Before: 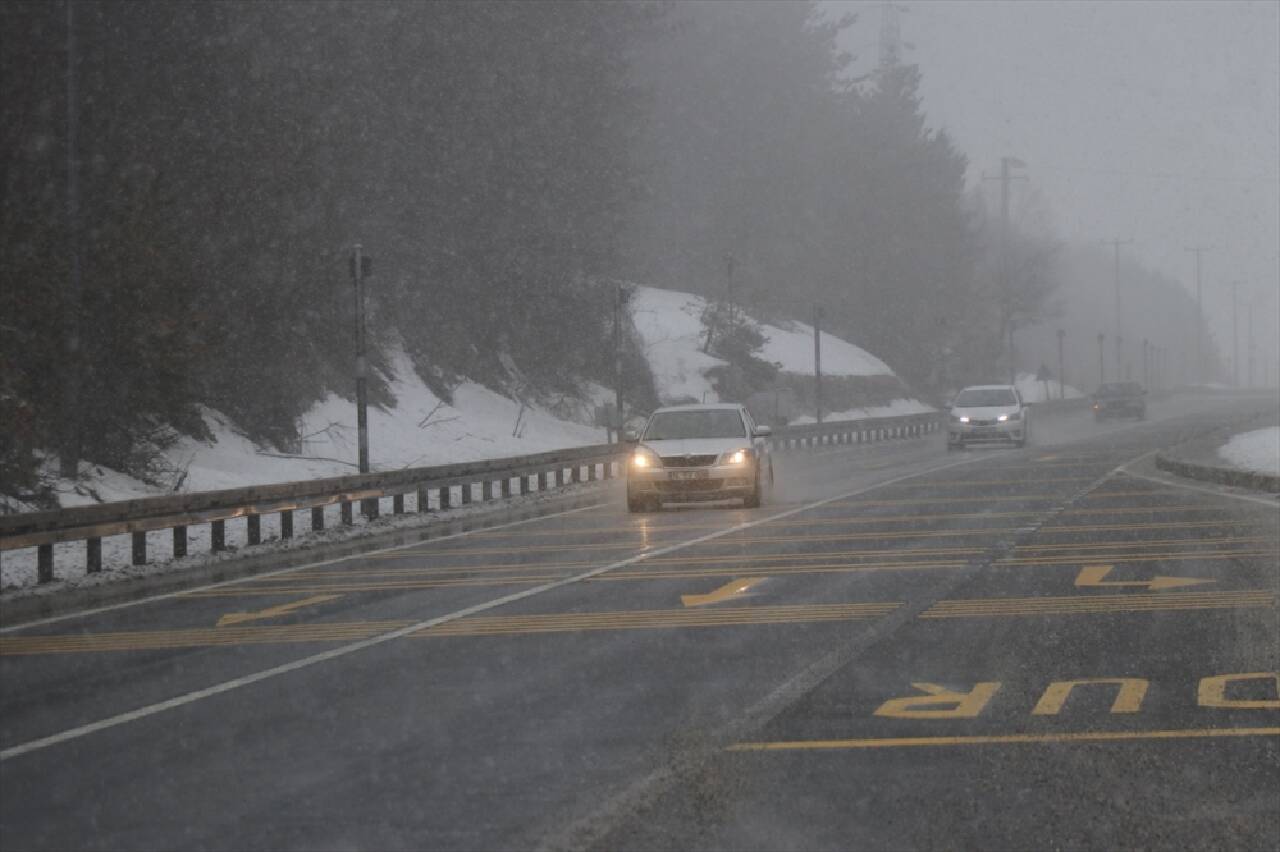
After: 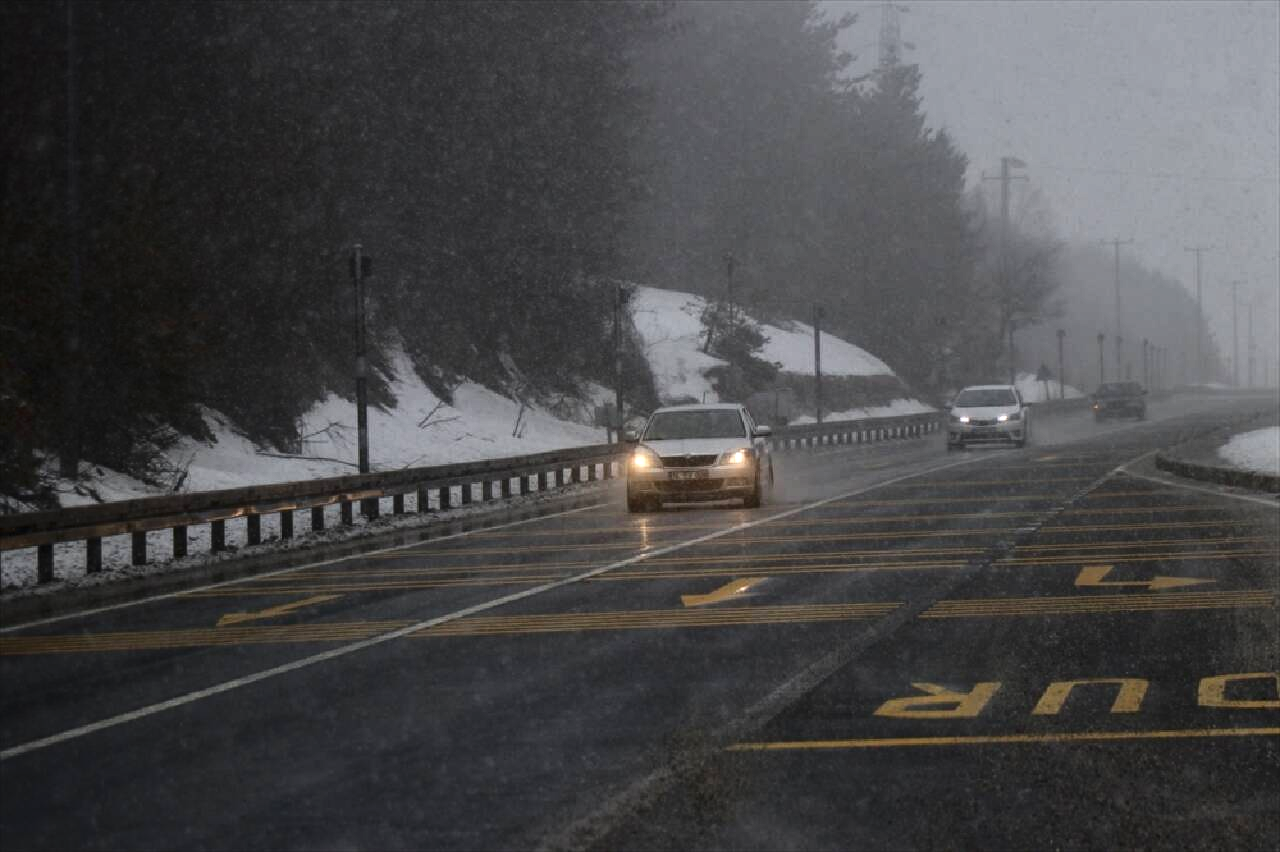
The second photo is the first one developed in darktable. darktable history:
local contrast: on, module defaults
contrast brightness saturation: contrast 0.22, brightness -0.19, saturation 0.24
